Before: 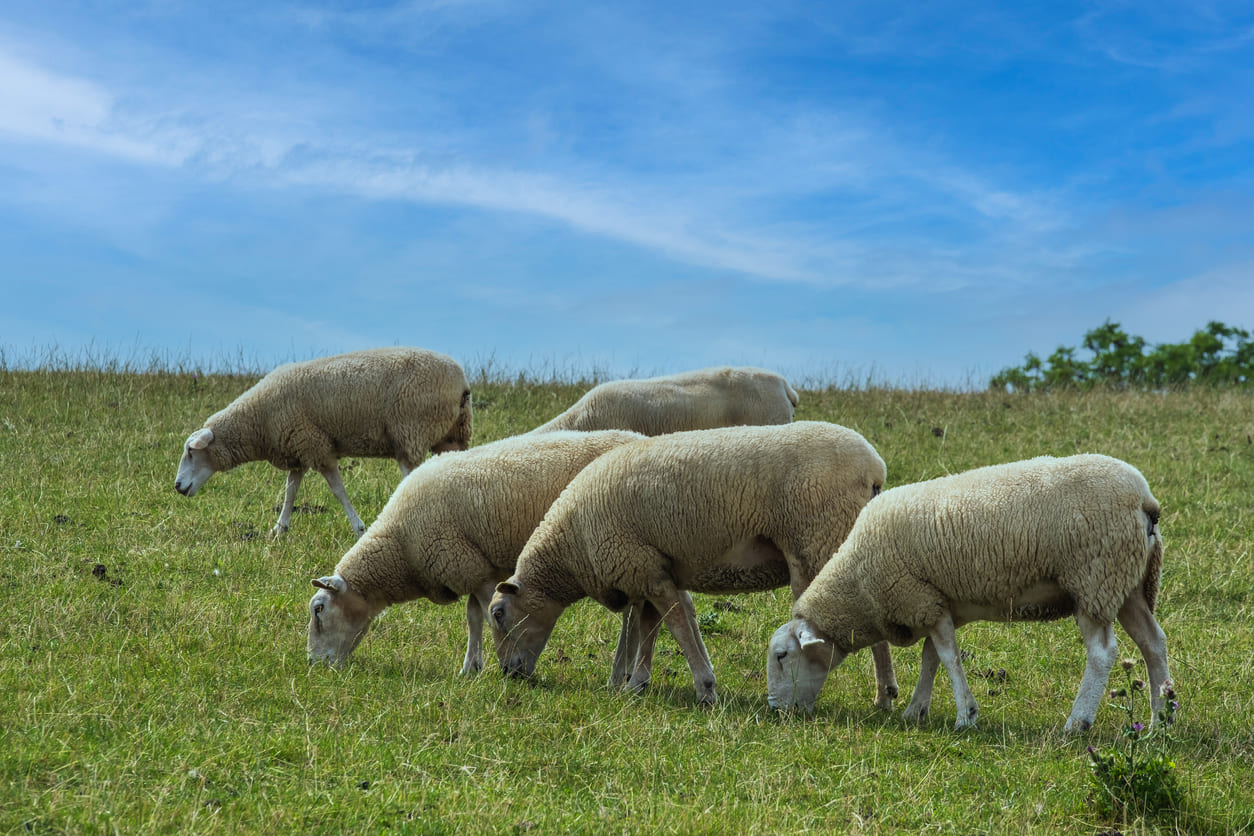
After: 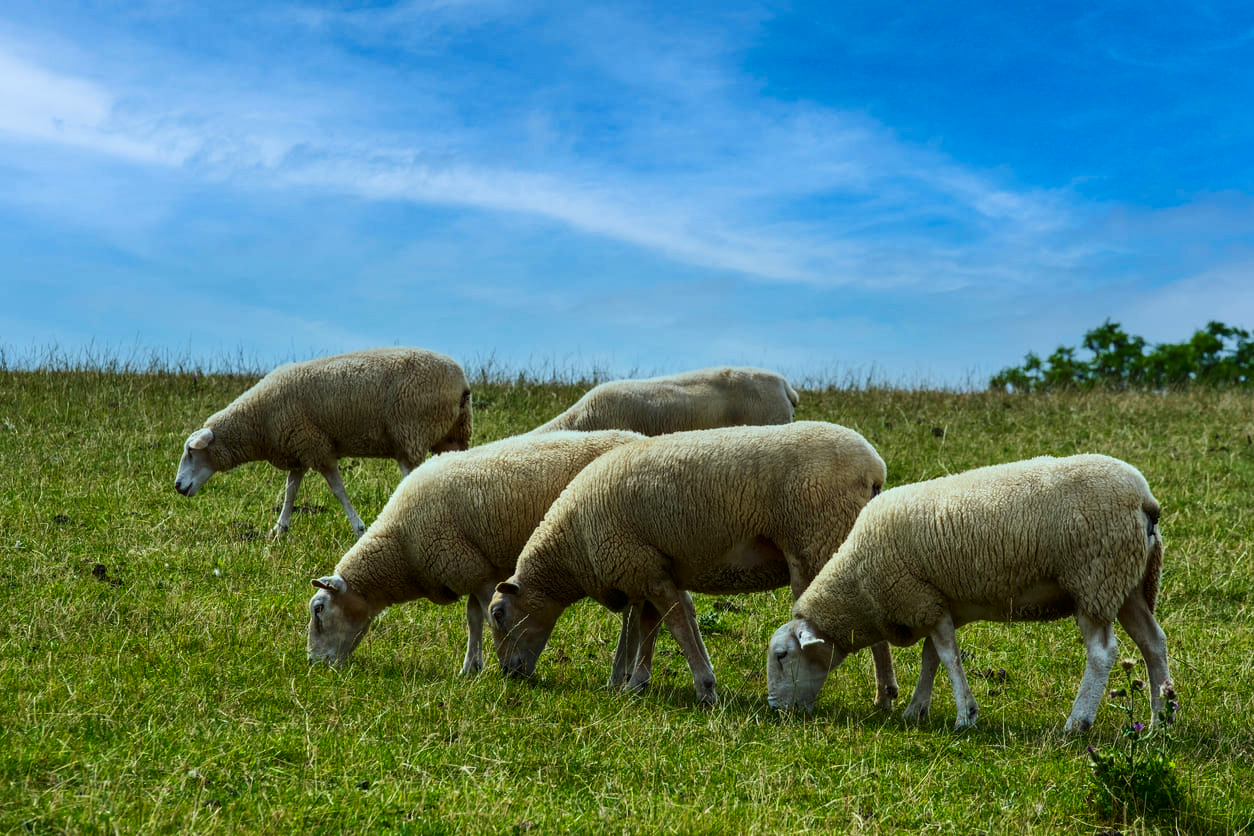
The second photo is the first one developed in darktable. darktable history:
contrast brightness saturation: contrast 0.186, brightness -0.102, saturation 0.209
color correction: highlights b* 3.01
